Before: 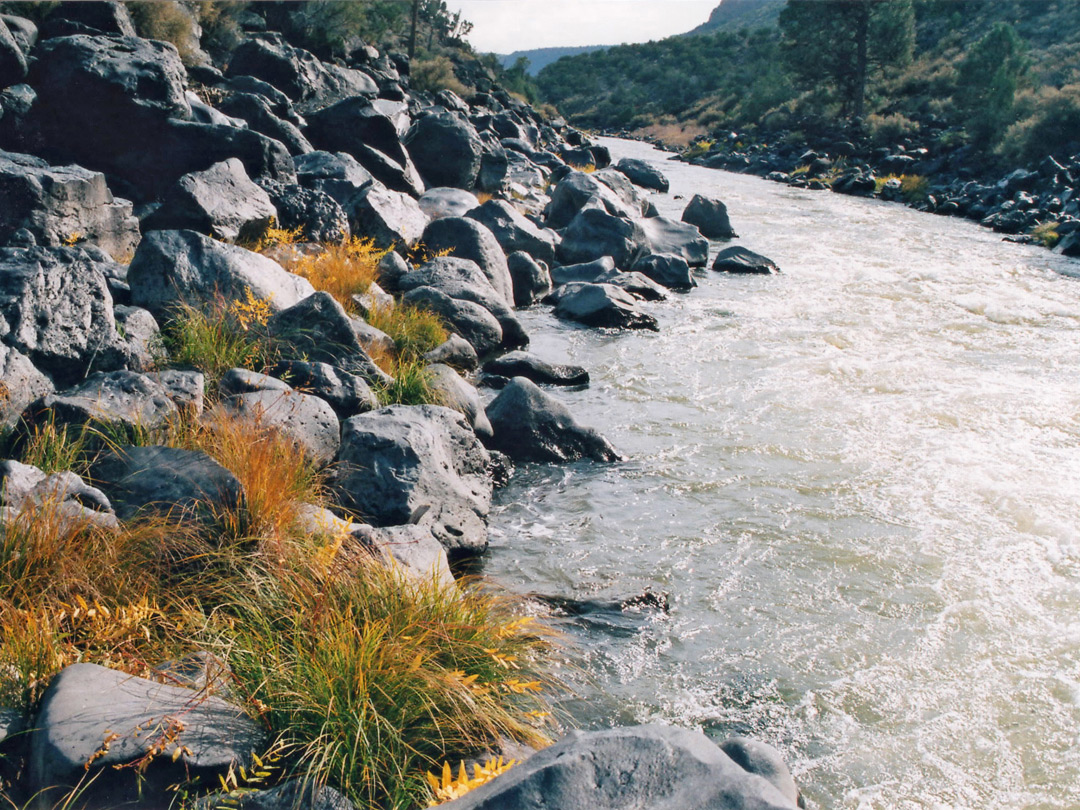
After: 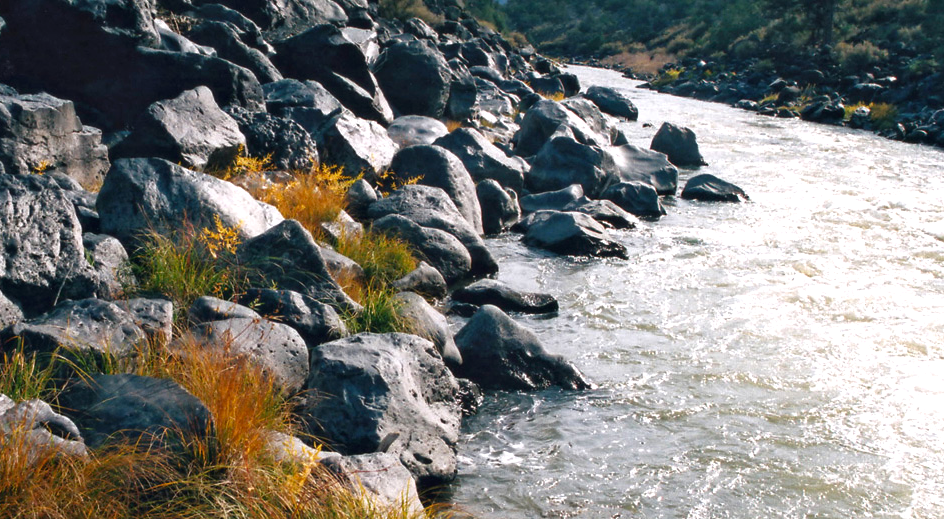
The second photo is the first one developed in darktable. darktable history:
tone equalizer: -8 EV -0.389 EV, -7 EV -0.415 EV, -6 EV -0.341 EV, -5 EV -0.195 EV, -3 EV 0.207 EV, -2 EV 0.324 EV, -1 EV 0.38 EV, +0 EV 0.447 EV
crop: left 2.956%, top 8.918%, right 9.632%, bottom 26.952%
tone curve: curves: ch0 [(0, 0) (0.797, 0.684) (1, 1)], color space Lab, independent channels, preserve colors none
